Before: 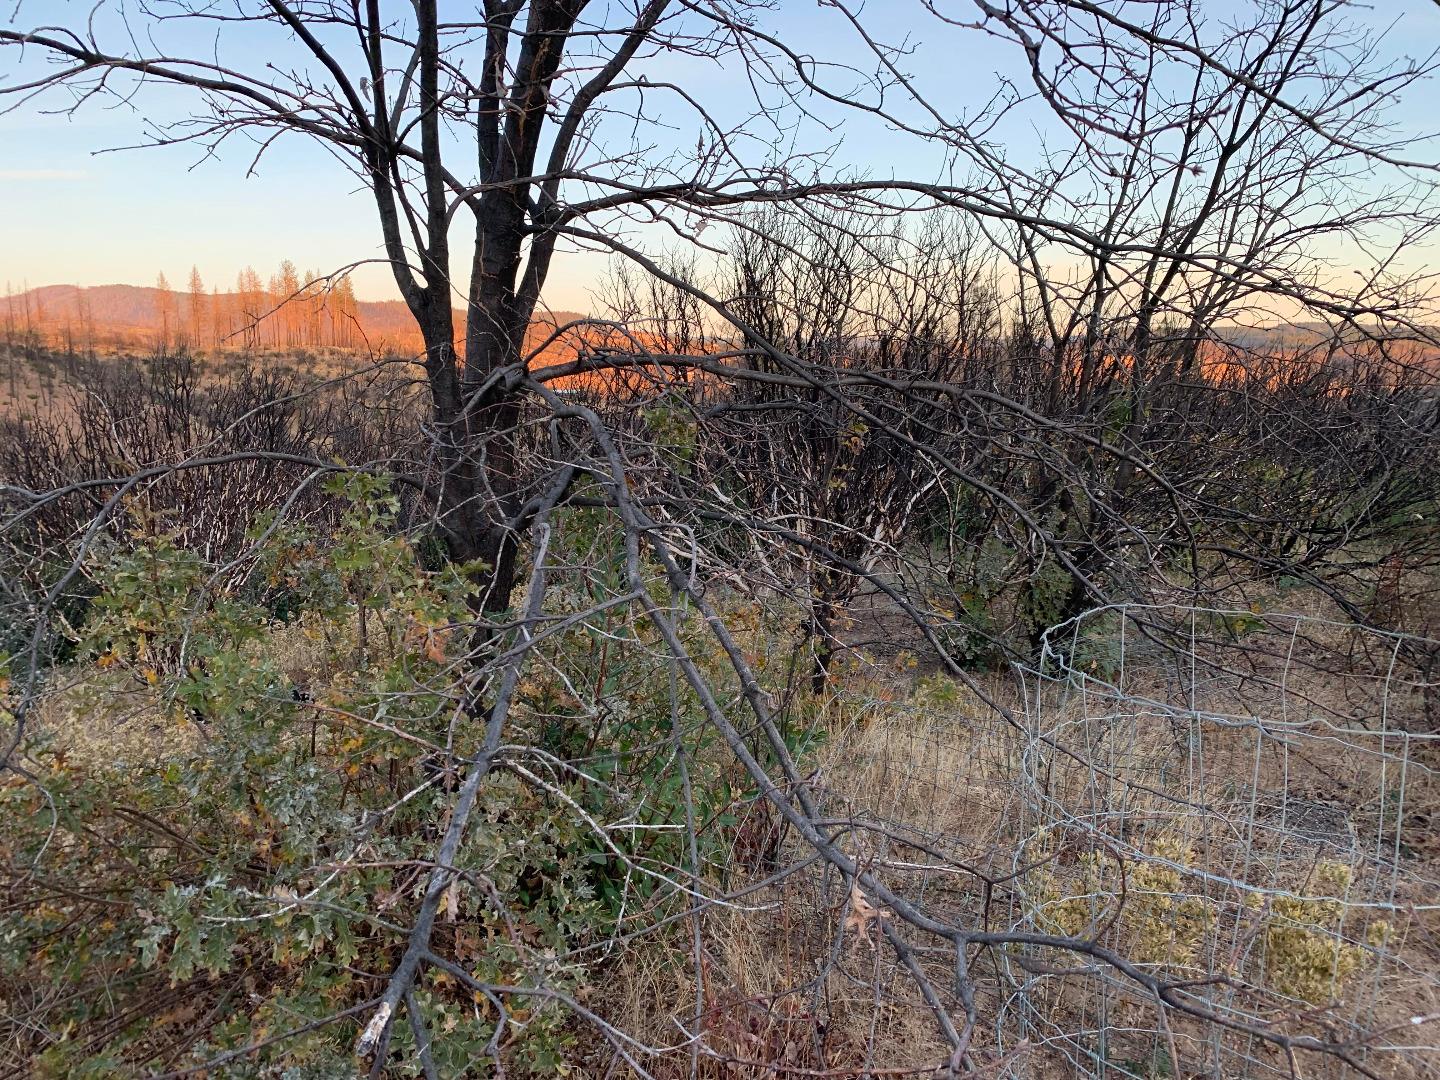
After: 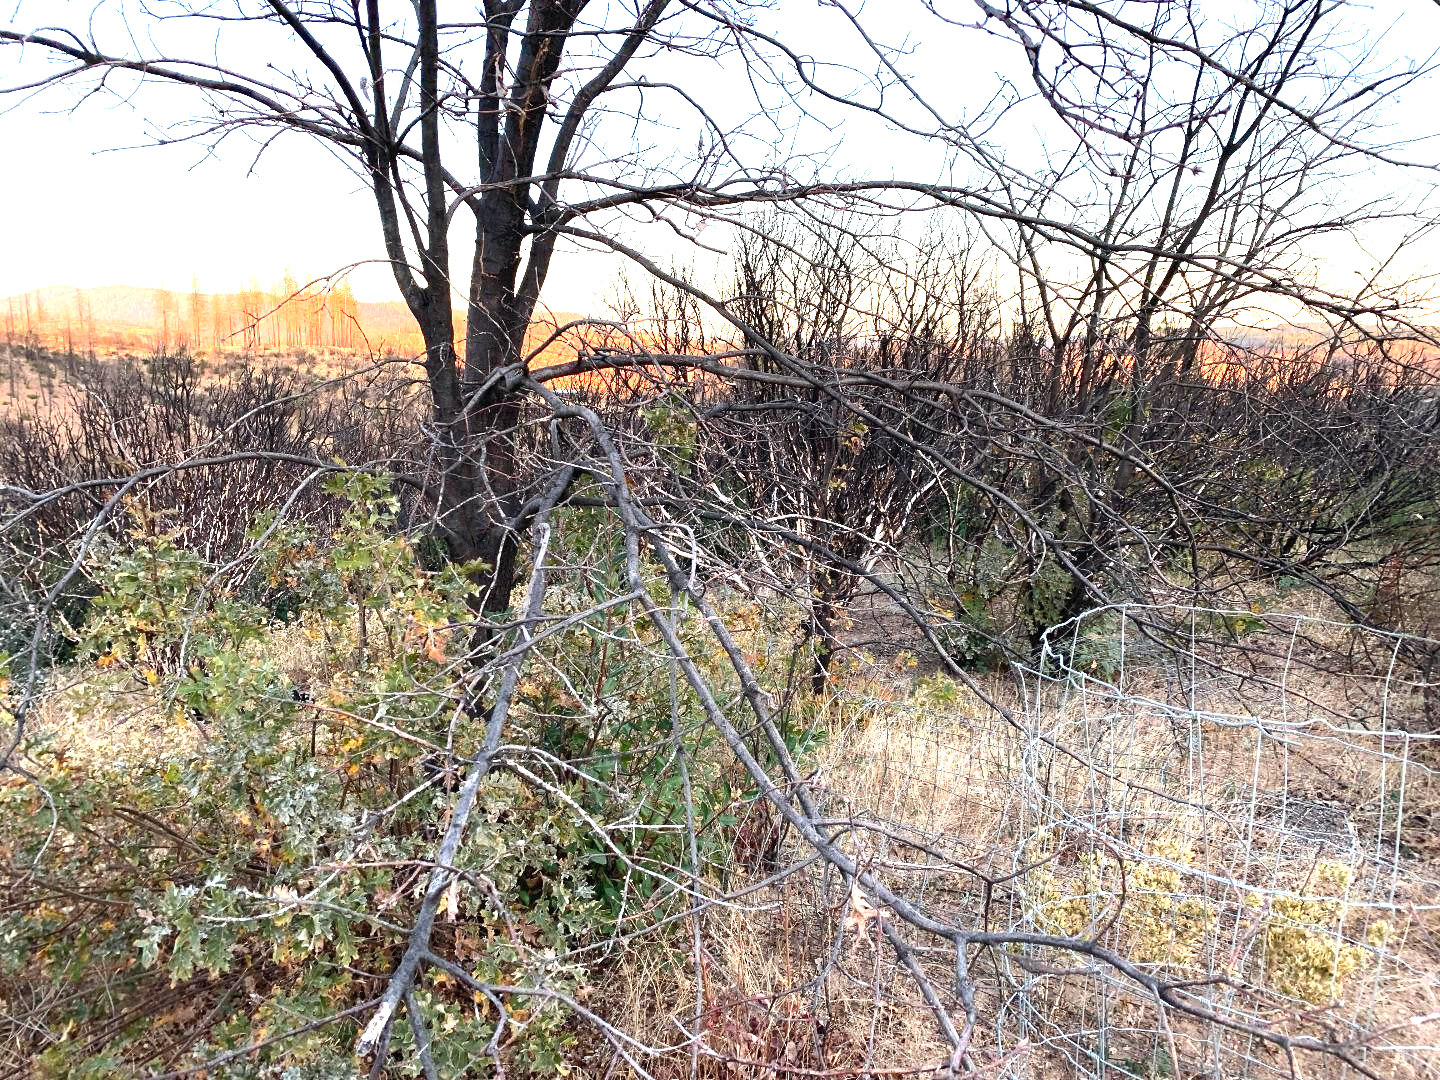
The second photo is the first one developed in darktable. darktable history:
exposure: exposure 1.223 EV, compensate highlight preservation false
tone equalizer: -8 EV -0.001 EV, -7 EV 0.001 EV, -6 EV -0.002 EV, -5 EV -0.003 EV, -4 EV -0.062 EV, -3 EV -0.222 EV, -2 EV -0.267 EV, -1 EV 0.105 EV, +0 EV 0.303 EV
